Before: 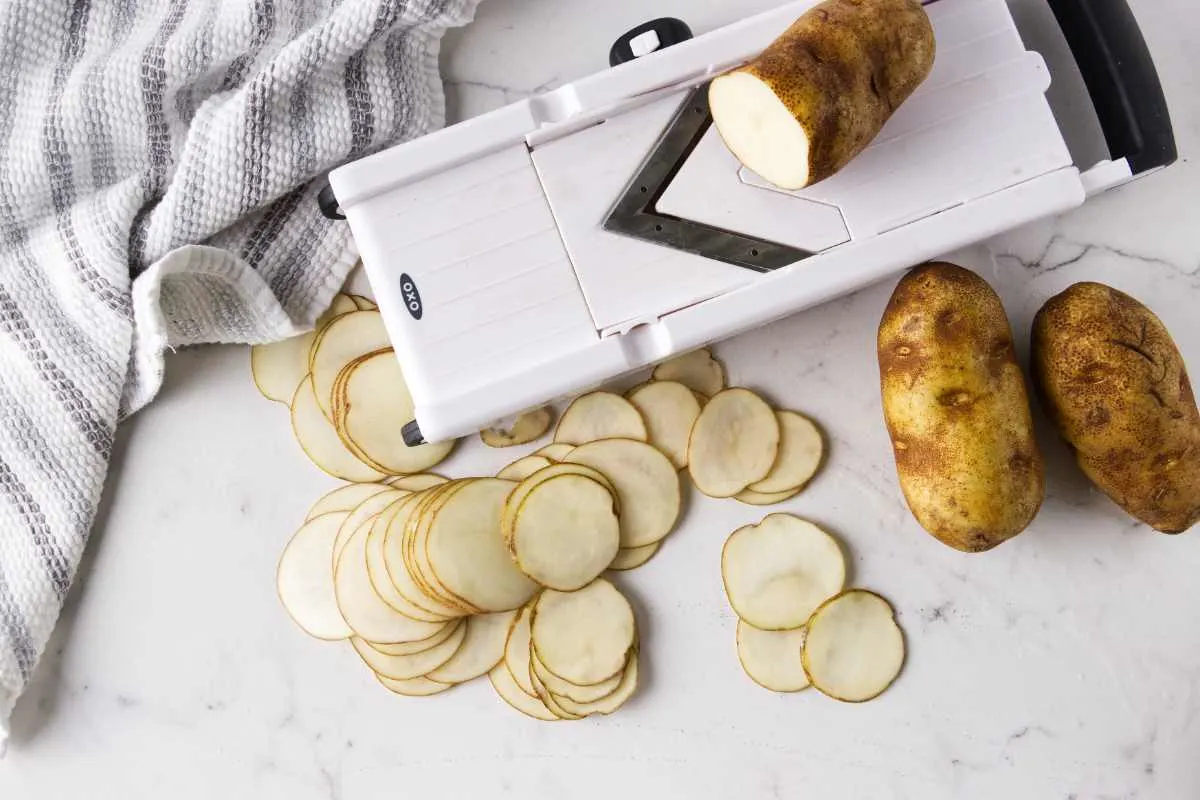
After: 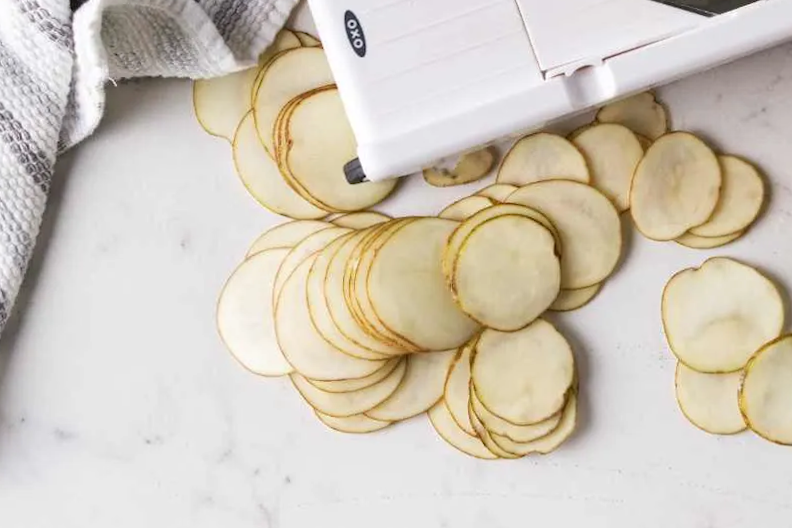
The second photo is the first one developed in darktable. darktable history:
rotate and perspective: rotation 0.174°, lens shift (vertical) 0.013, lens shift (horizontal) 0.019, shear 0.001, automatic cropping original format, crop left 0.007, crop right 0.991, crop top 0.016, crop bottom 0.997
exposure: compensate highlight preservation false
crop and rotate: angle -0.82°, left 3.85%, top 31.828%, right 27.992%
